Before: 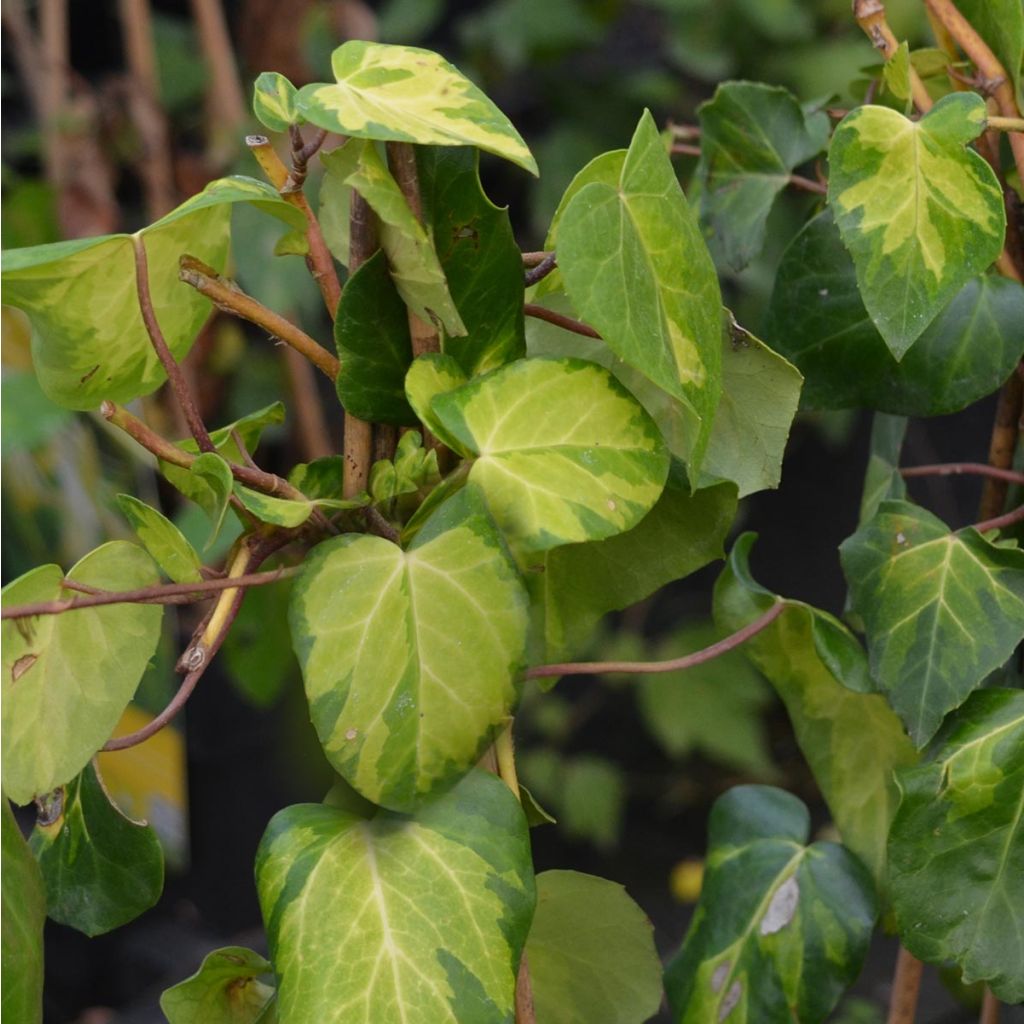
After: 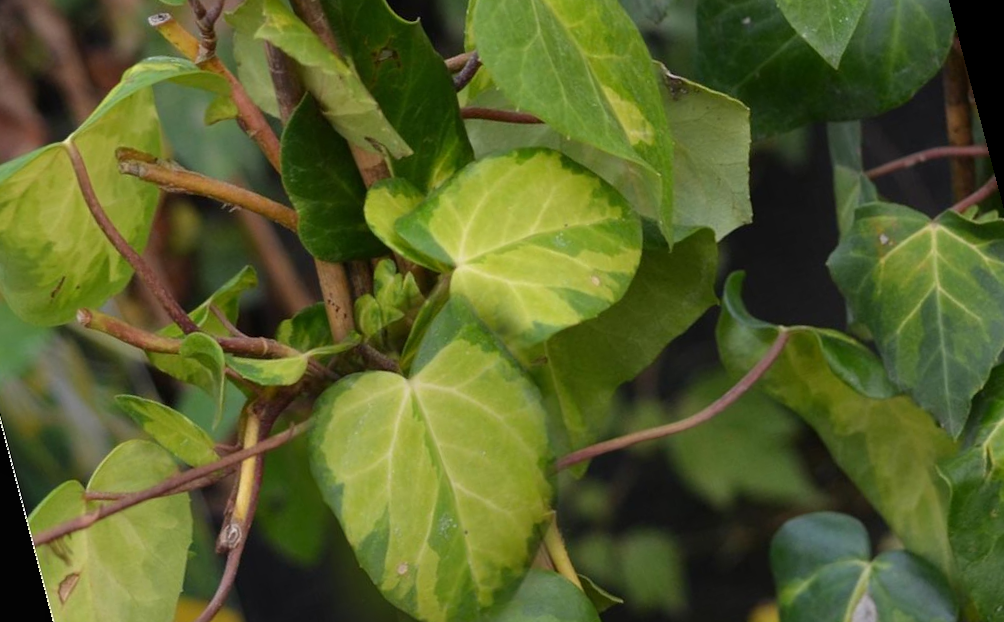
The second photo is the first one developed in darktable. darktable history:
rotate and perspective: rotation -14.8°, crop left 0.1, crop right 0.903, crop top 0.25, crop bottom 0.748
bloom: size 9%, threshold 100%, strength 7%
